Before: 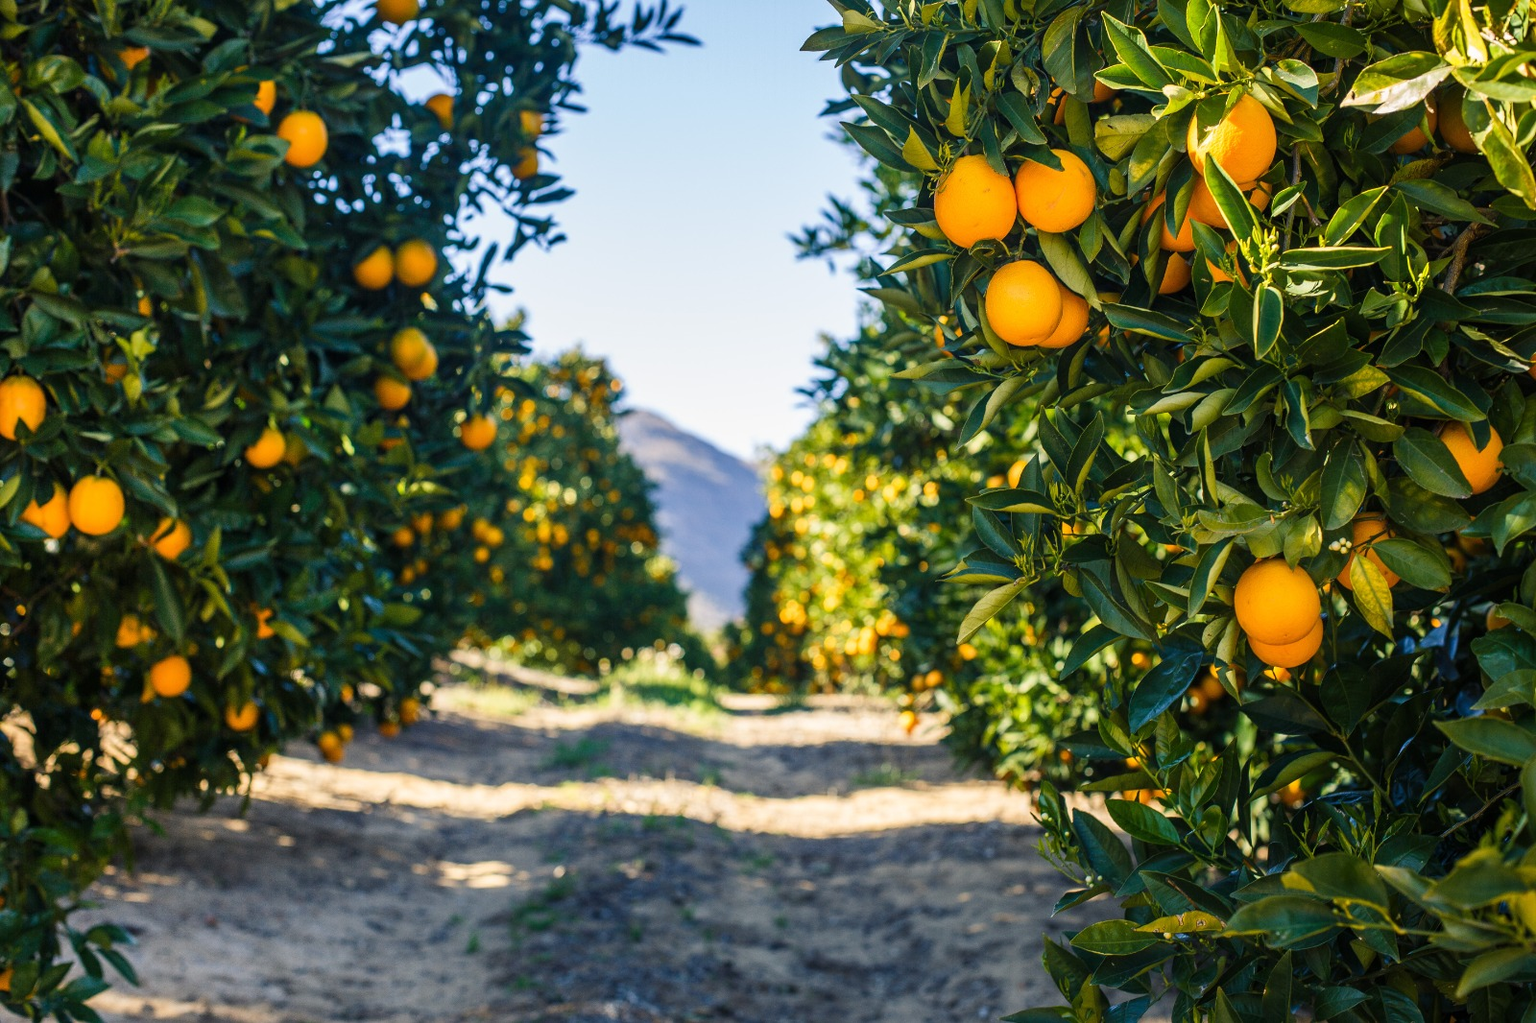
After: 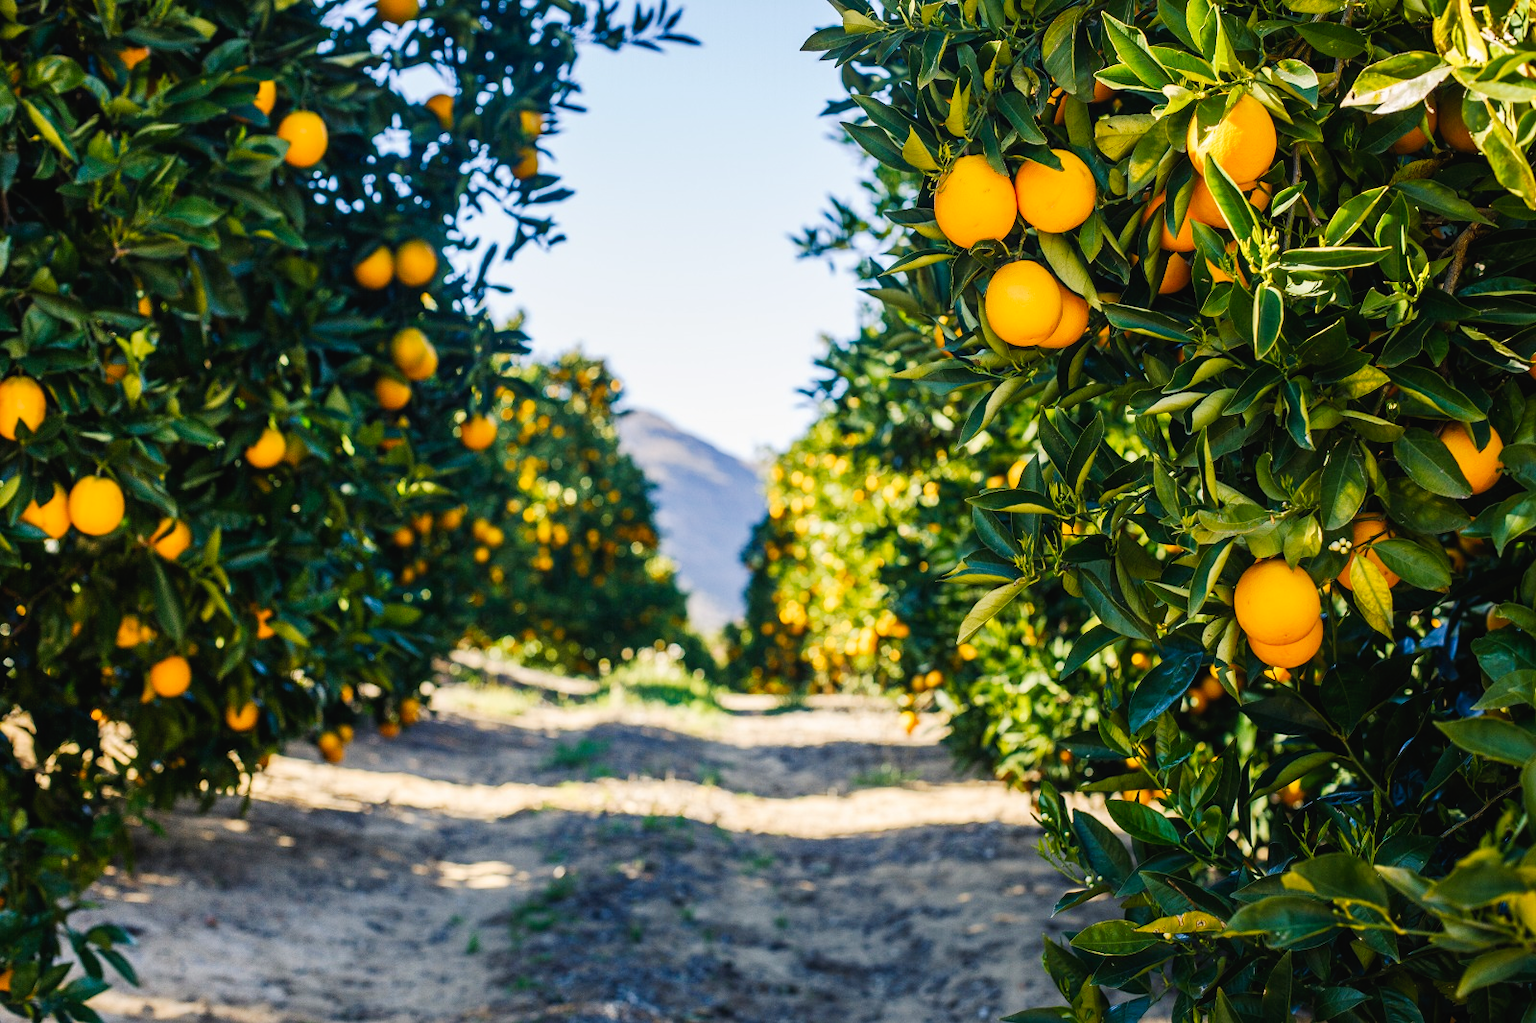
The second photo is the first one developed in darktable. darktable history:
tone curve: curves: ch0 [(0, 0.018) (0.061, 0.041) (0.205, 0.191) (0.289, 0.292) (0.39, 0.424) (0.493, 0.551) (0.666, 0.743) (0.795, 0.841) (1, 0.998)]; ch1 [(0, 0) (0.385, 0.343) (0.439, 0.415) (0.494, 0.498) (0.501, 0.501) (0.51, 0.509) (0.548, 0.563) (0.586, 0.61) (0.684, 0.658) (0.783, 0.804) (1, 1)]; ch2 [(0, 0) (0.304, 0.31) (0.403, 0.399) (0.441, 0.428) (0.47, 0.469) (0.498, 0.496) (0.524, 0.538) (0.566, 0.579) (0.648, 0.665) (0.697, 0.699) (1, 1)], preserve colors none
